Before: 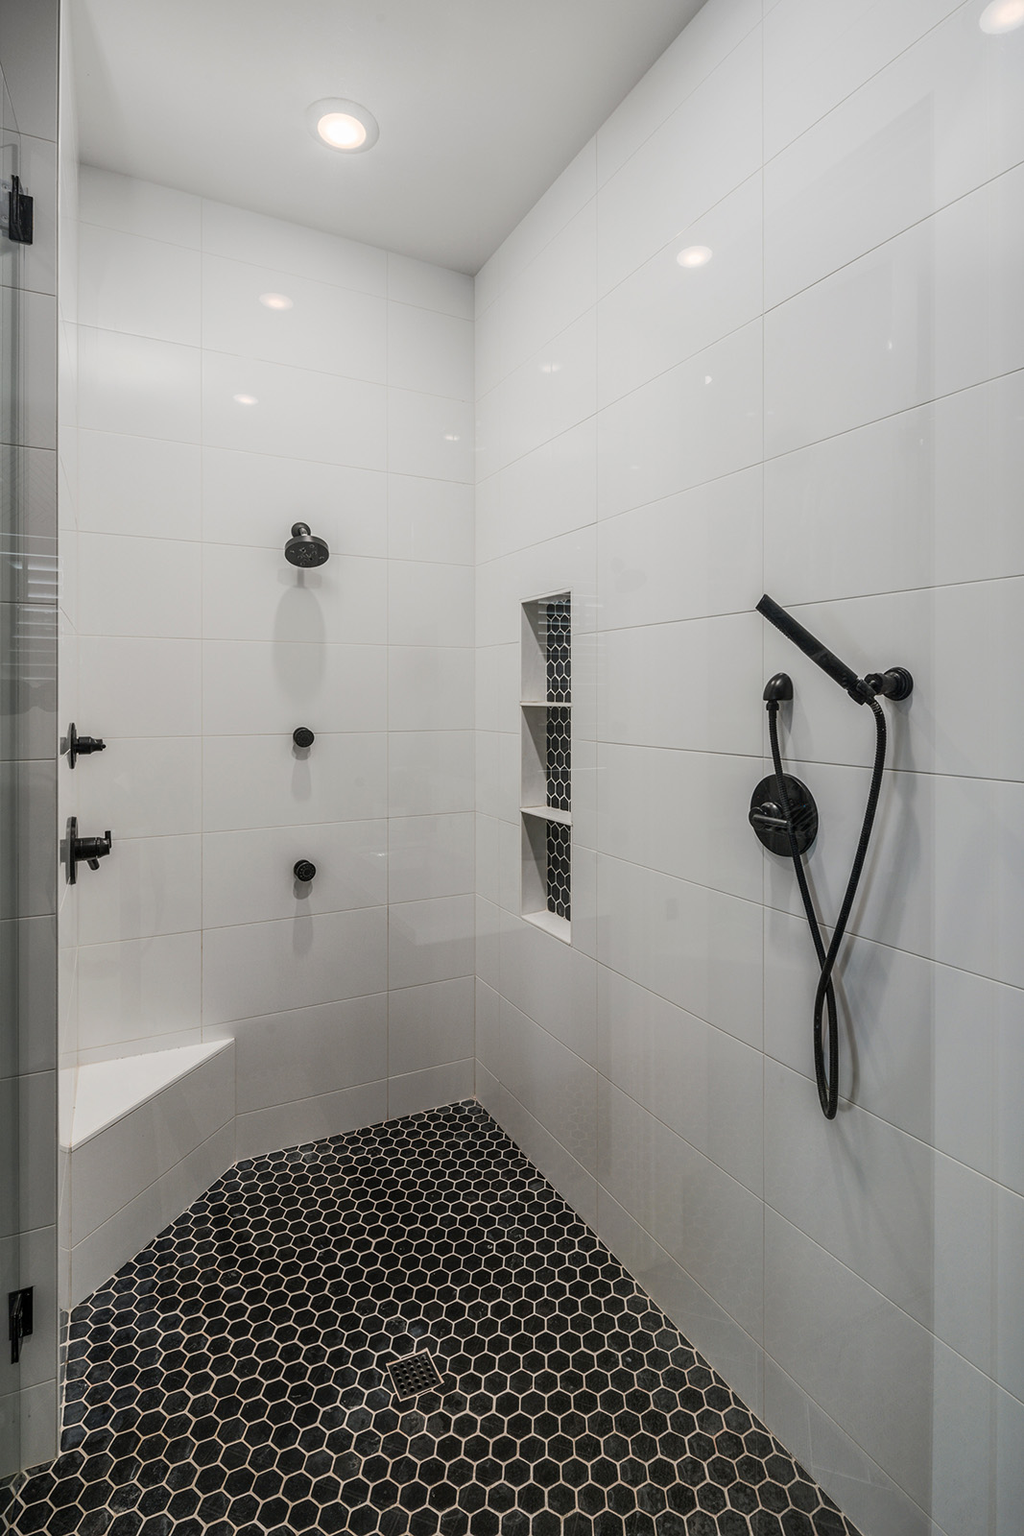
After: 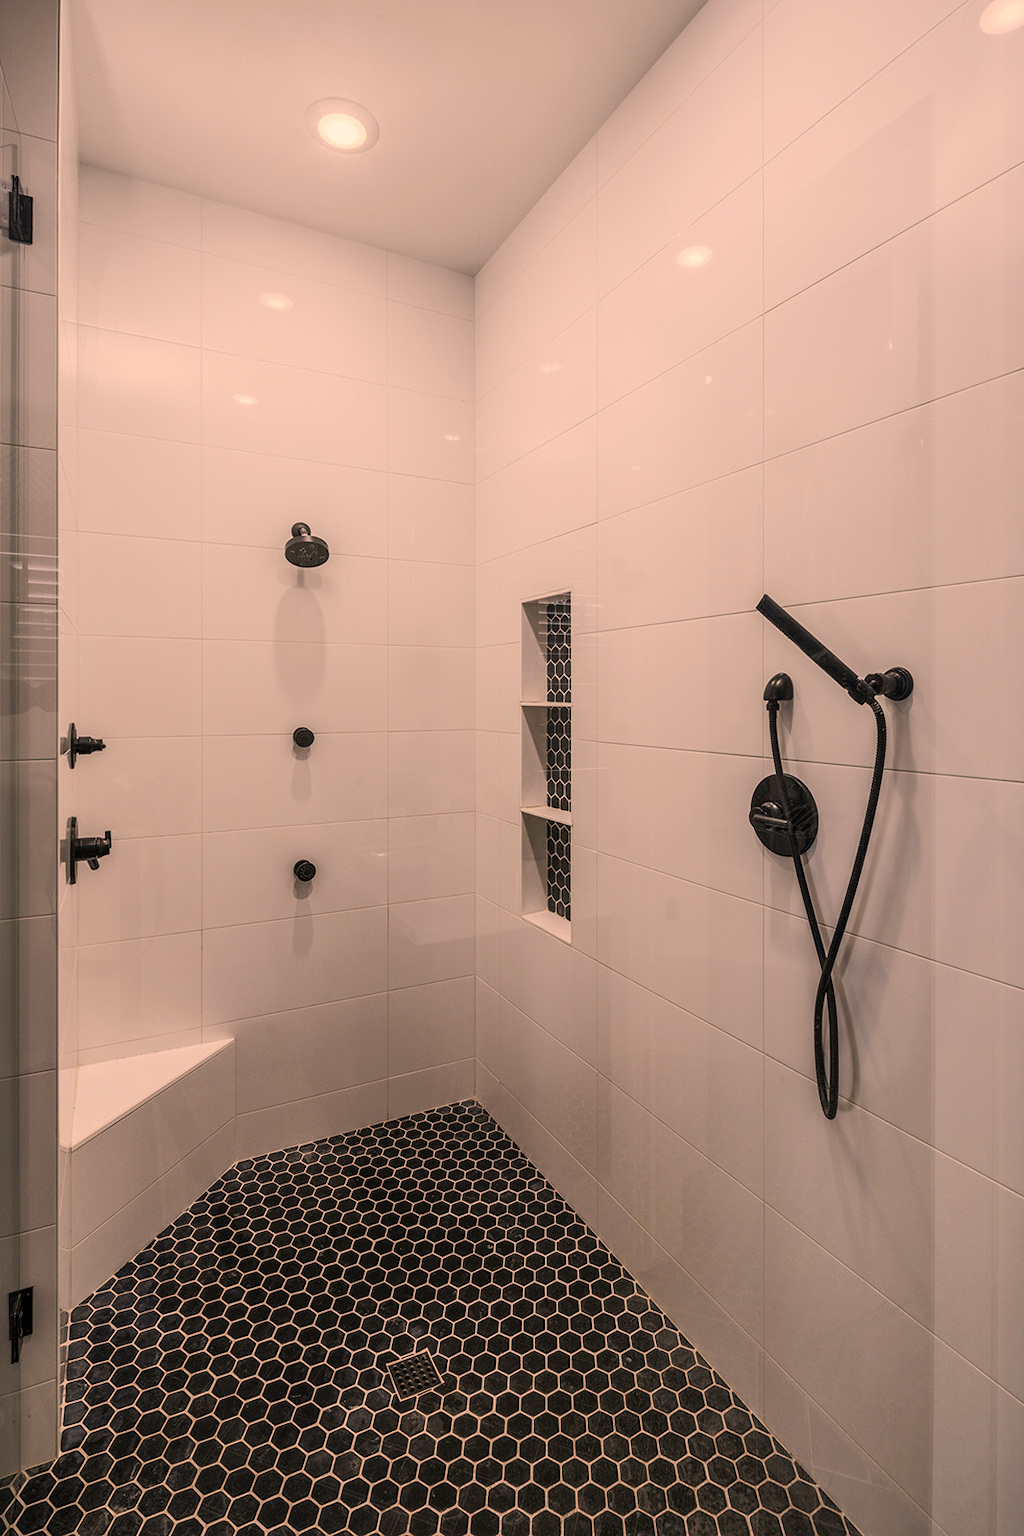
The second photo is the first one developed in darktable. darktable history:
color correction: highlights a* 17.84, highlights b* 18.93
